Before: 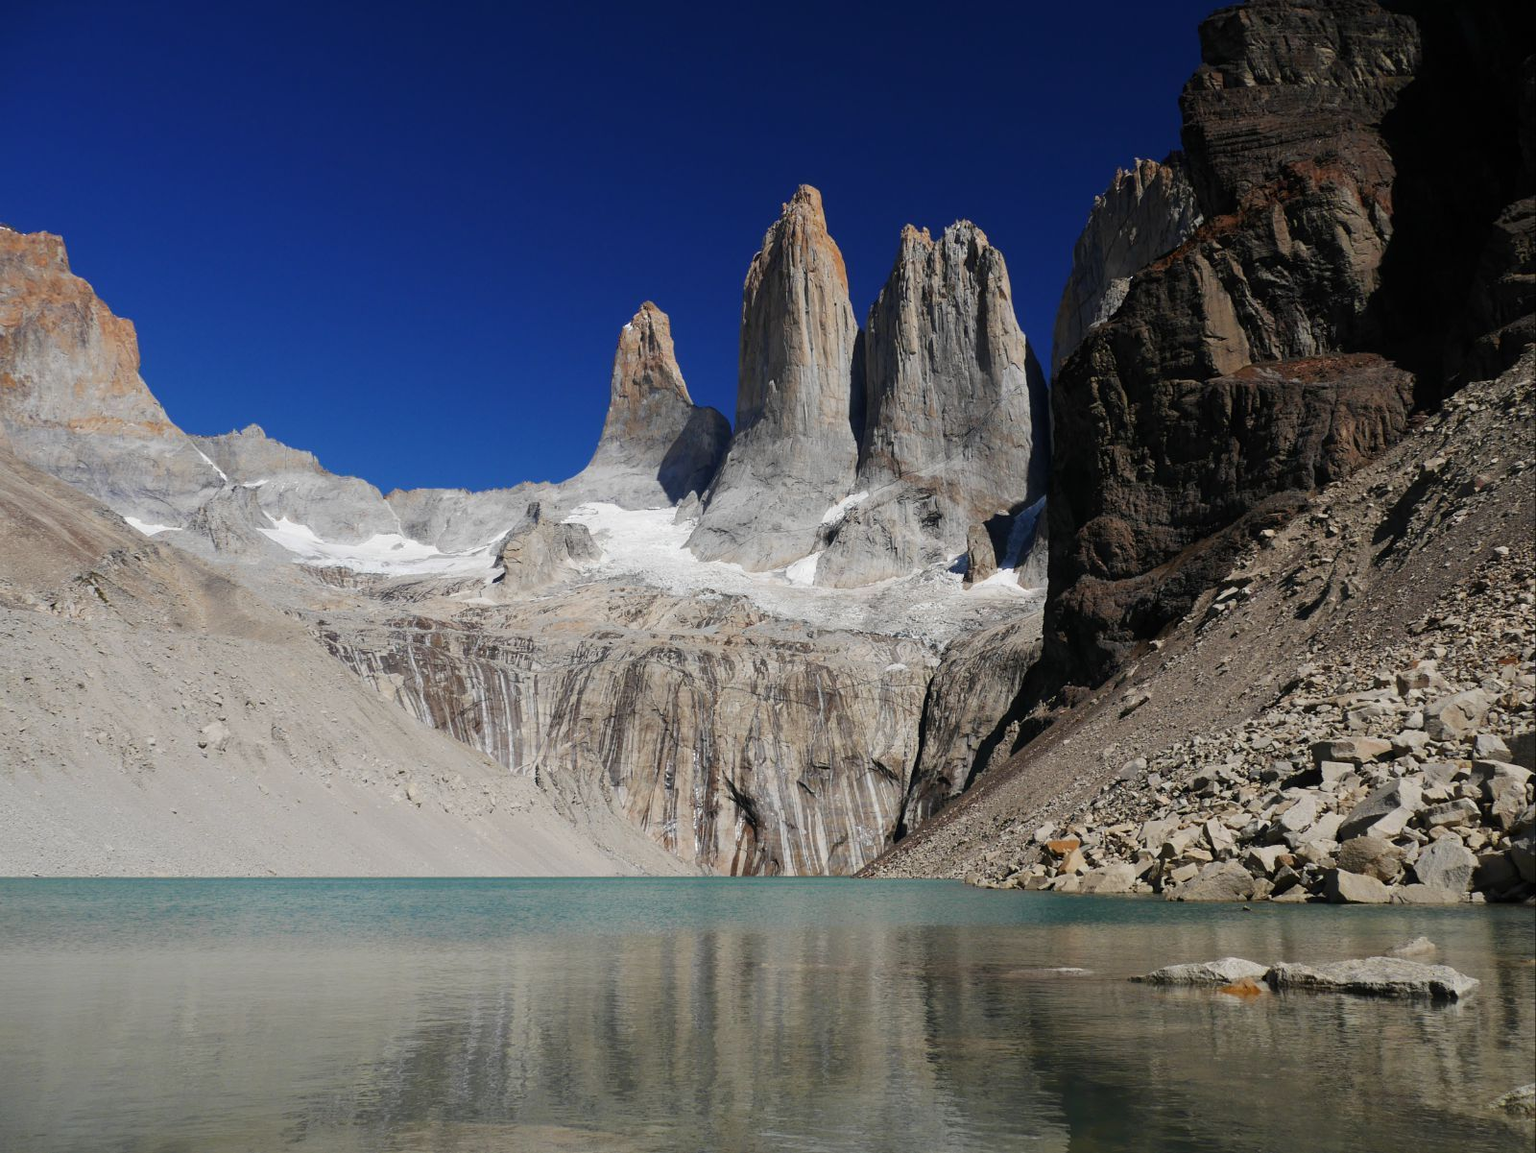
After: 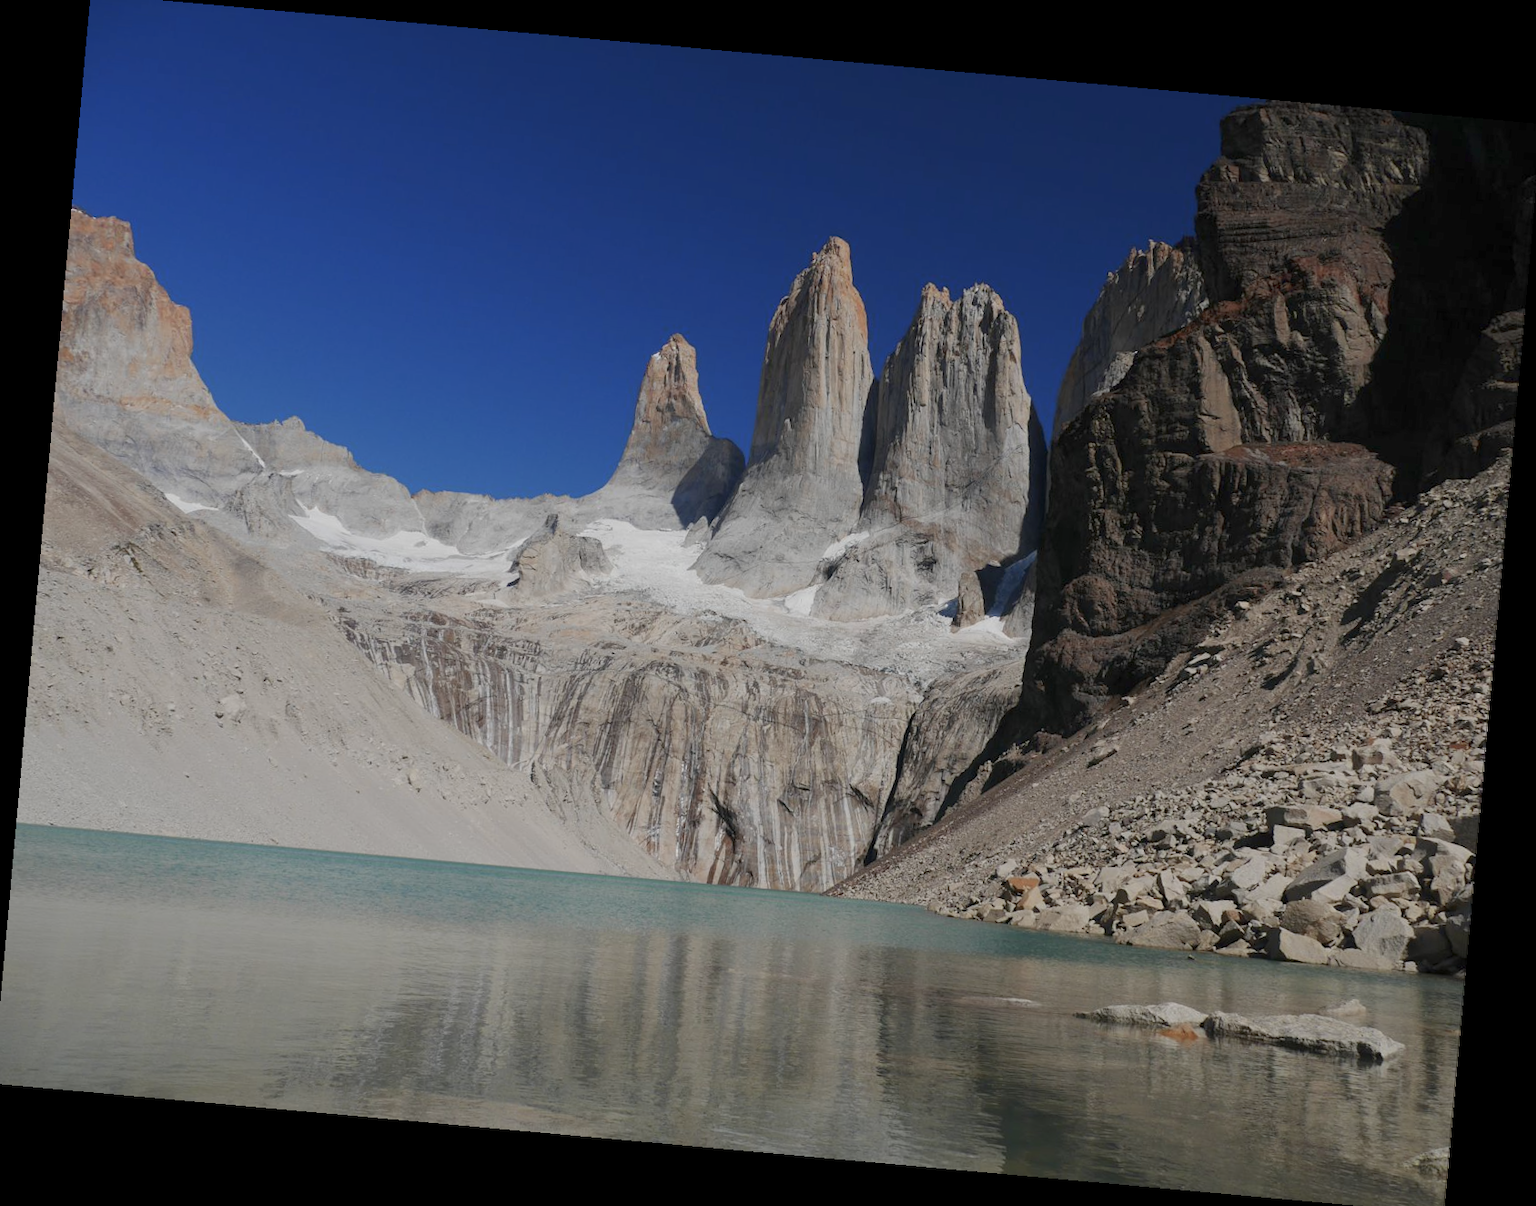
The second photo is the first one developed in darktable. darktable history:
color balance rgb: perceptual saturation grading › global saturation -27.94%, hue shift -2.27°, contrast -21.26%
crop: left 0.434%, top 0.485%, right 0.244%, bottom 0.386%
rotate and perspective: rotation 5.12°, automatic cropping off
